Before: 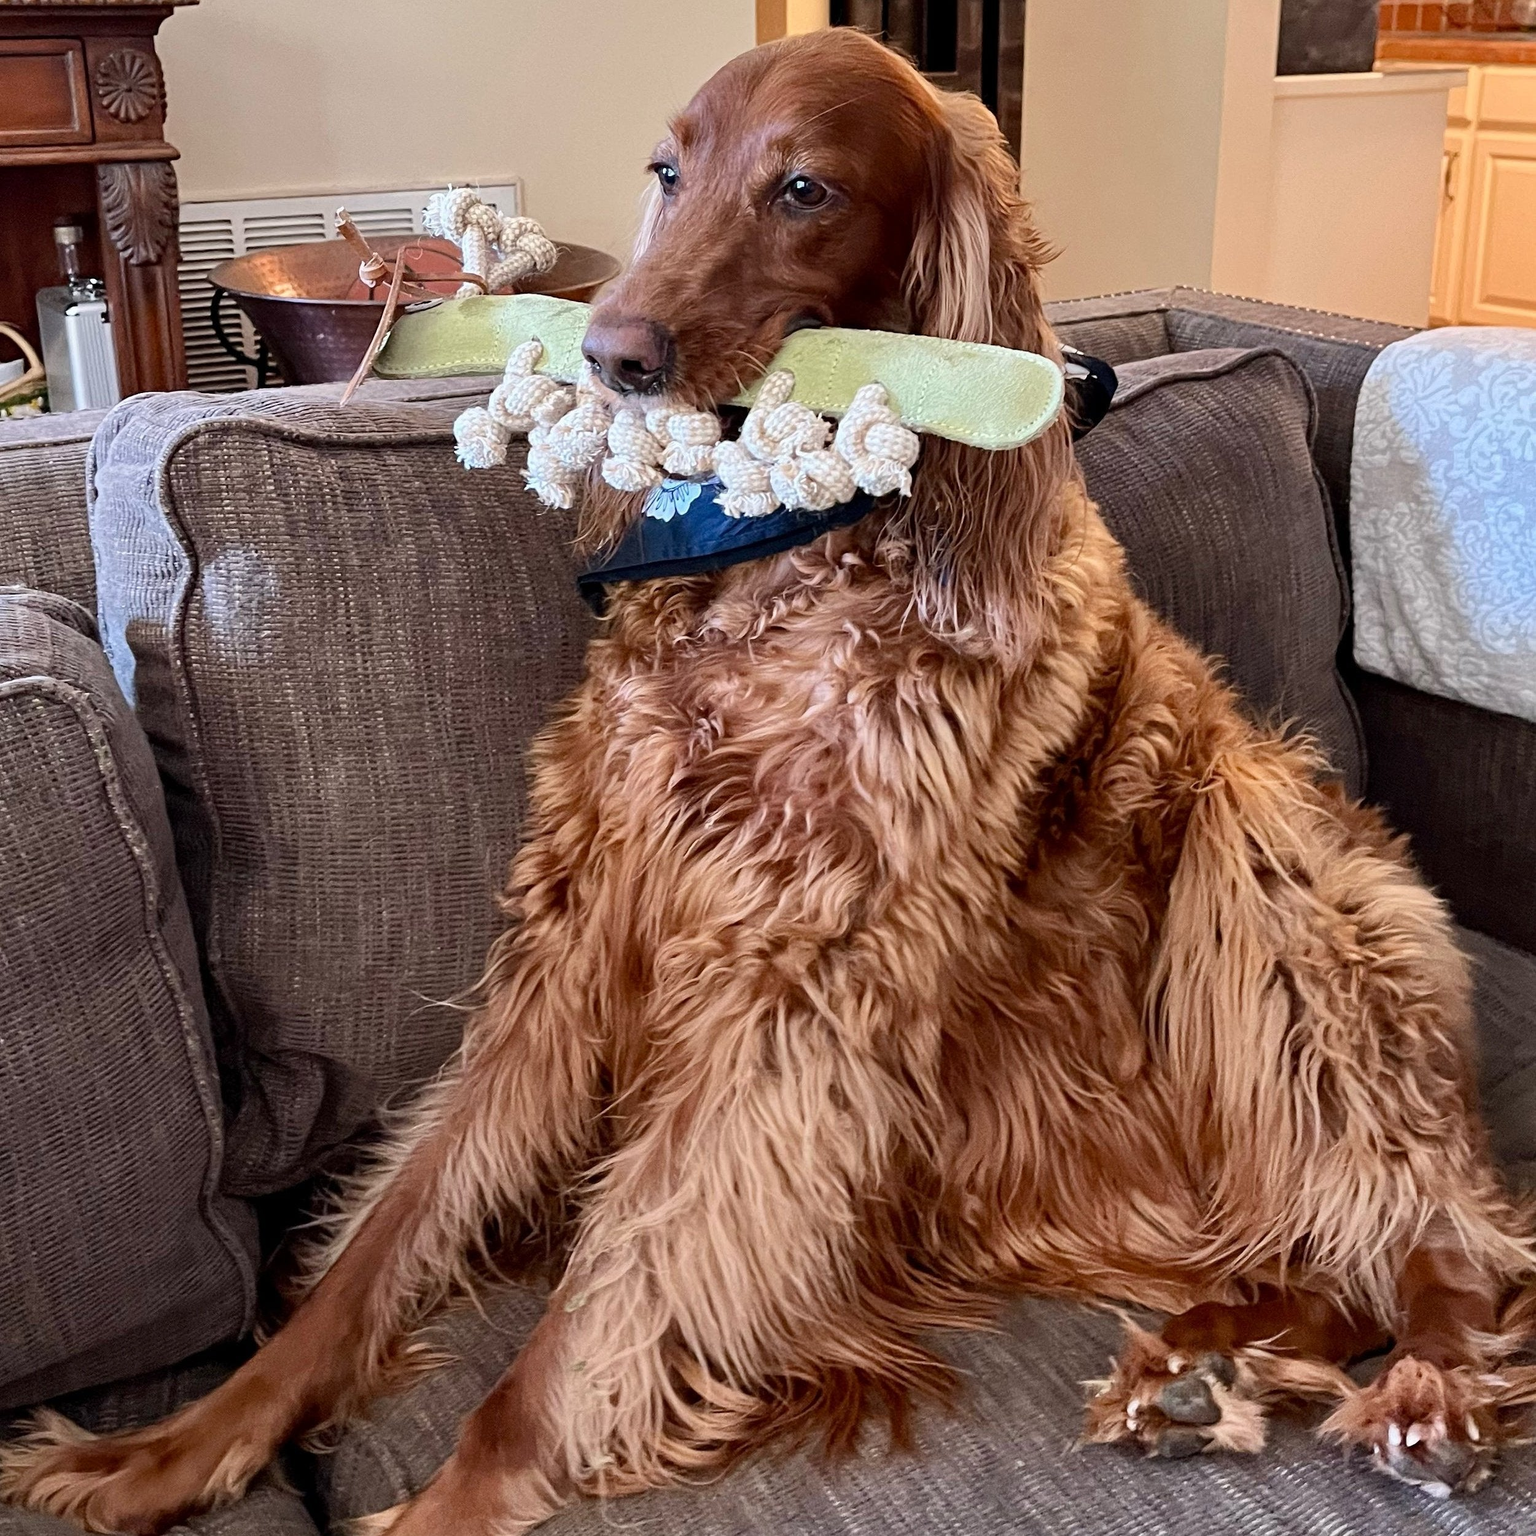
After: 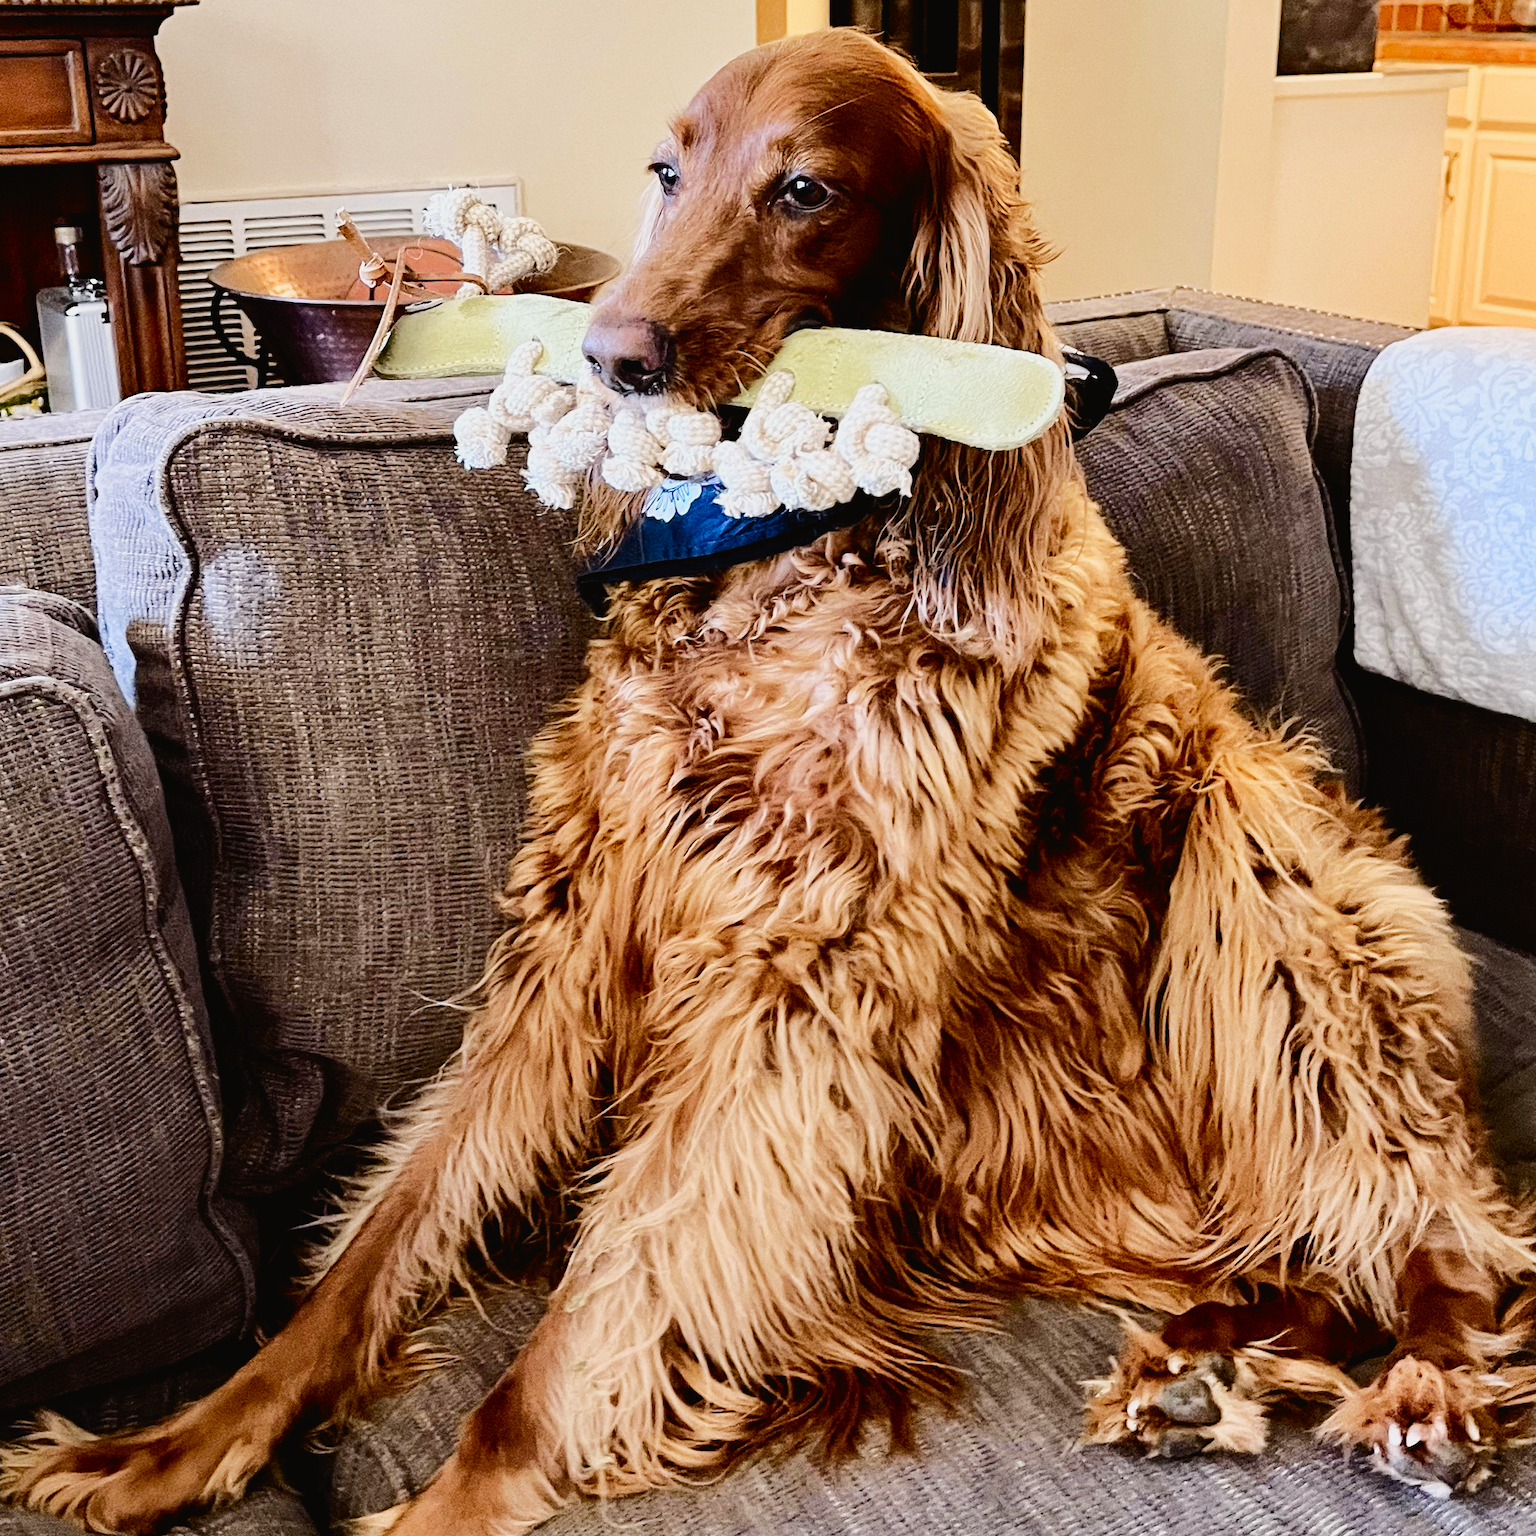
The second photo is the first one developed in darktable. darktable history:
filmic rgb: black relative exposure -7.65 EV, white relative exposure 4.56 EV, hardness 3.61, add noise in highlights 0.001, preserve chrominance no, color science v3 (2019), use custom middle-gray values true, contrast in highlights soft
tone curve: curves: ch0 [(0, 0.019) (0.078, 0.058) (0.223, 0.217) (0.424, 0.553) (0.631, 0.764) (0.816, 0.932) (1, 1)]; ch1 [(0, 0) (0.262, 0.227) (0.417, 0.386) (0.469, 0.467) (0.502, 0.503) (0.544, 0.548) (0.57, 0.579) (0.608, 0.62) (0.65, 0.68) (0.994, 0.987)]; ch2 [(0, 0) (0.262, 0.188) (0.5, 0.504) (0.553, 0.592) (0.599, 0.653) (1, 1)], color space Lab, independent channels
